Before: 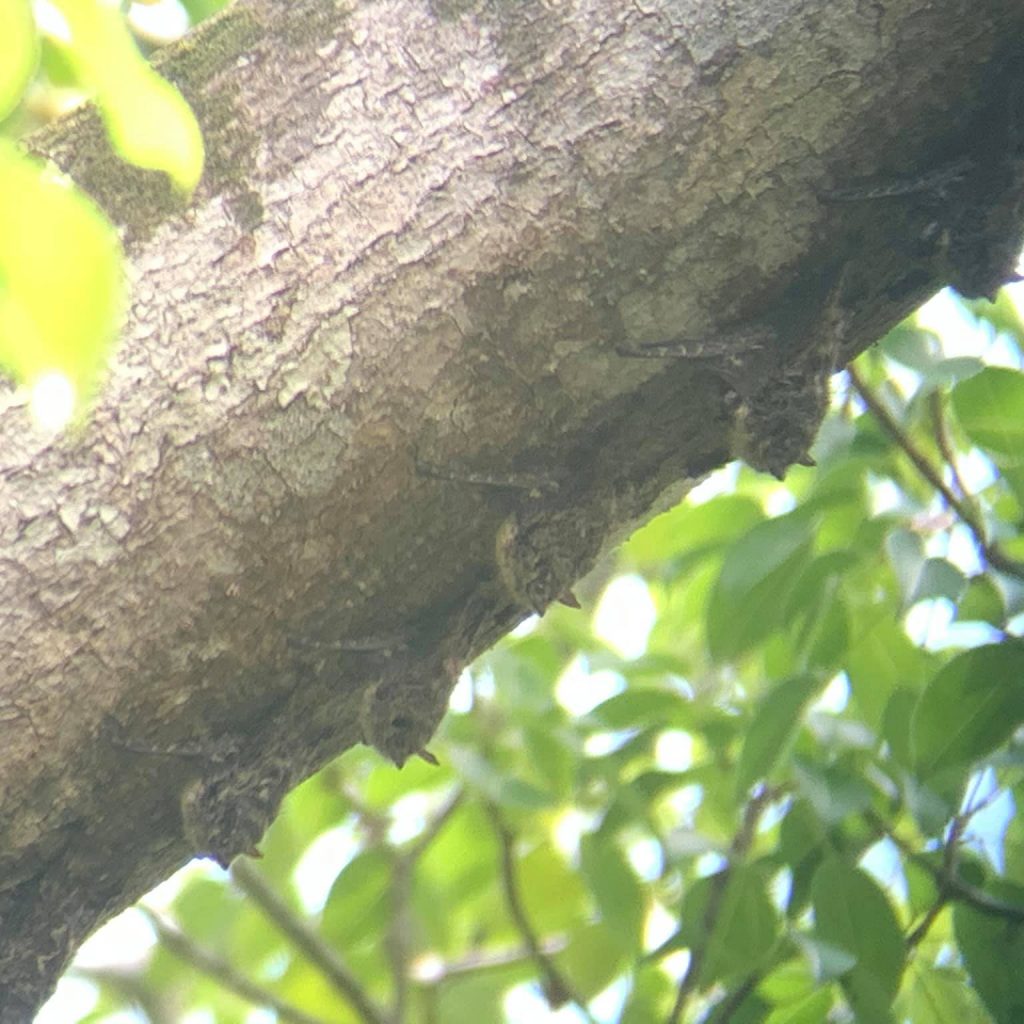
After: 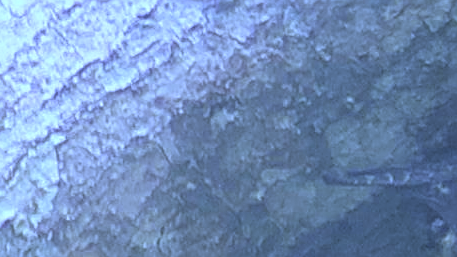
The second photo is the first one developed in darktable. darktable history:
white balance: red 0.766, blue 1.537
sharpen: on, module defaults
rotate and perspective: crop left 0, crop top 0
crop: left 28.64%, top 16.832%, right 26.637%, bottom 58.055%
